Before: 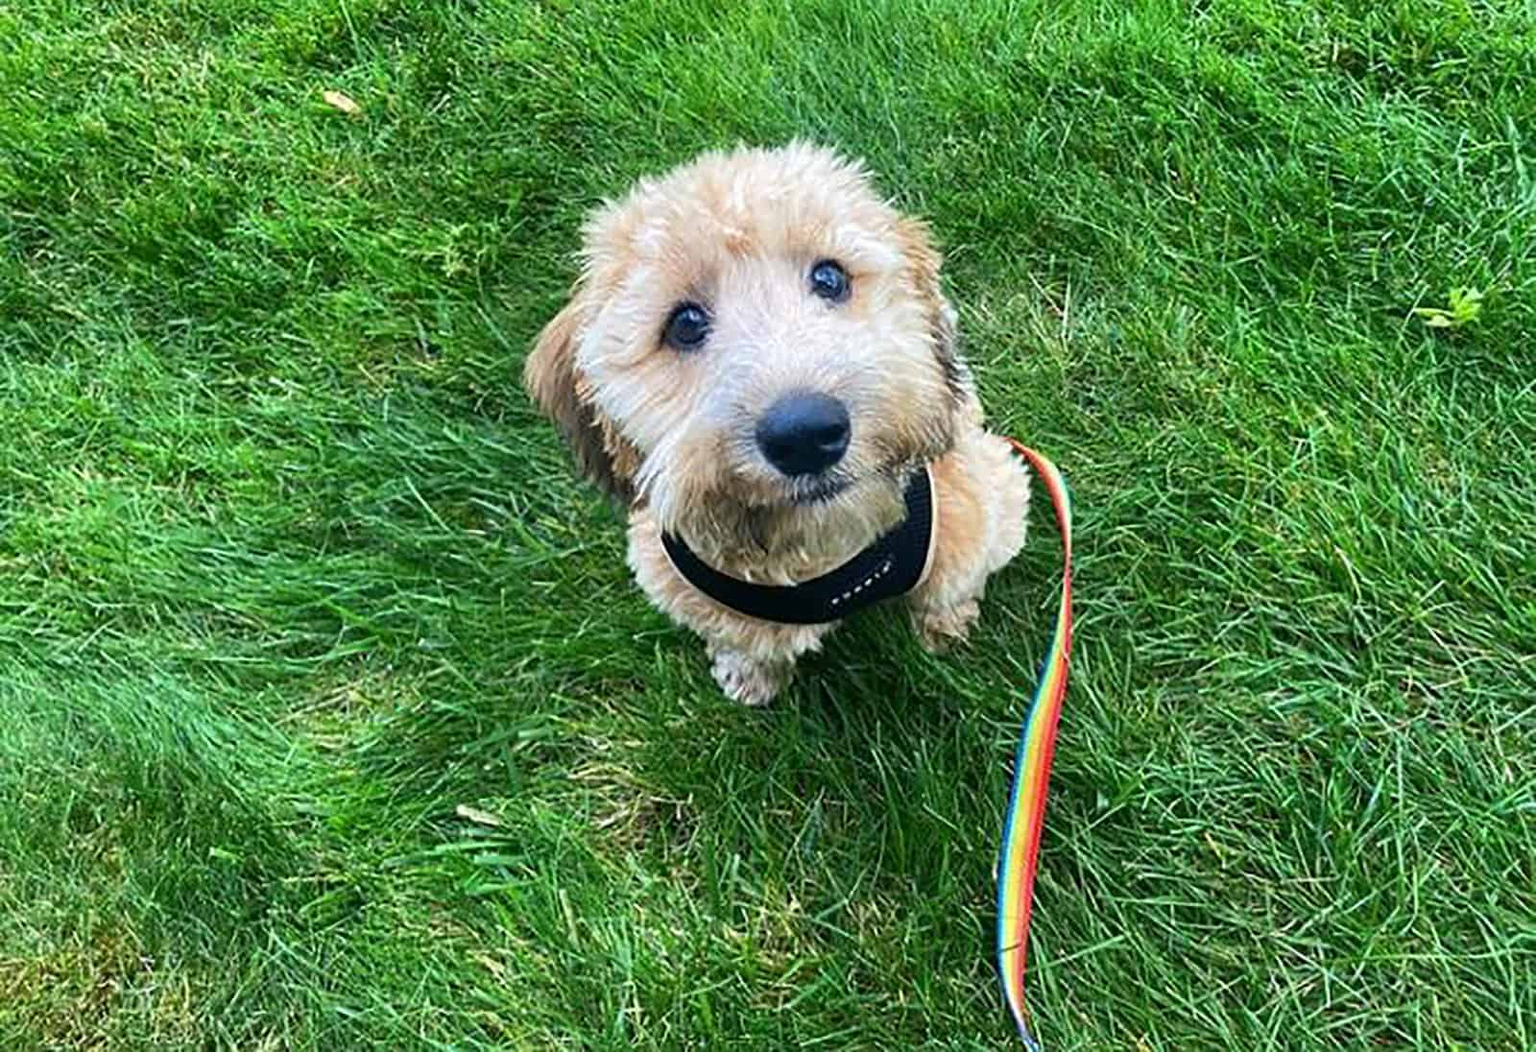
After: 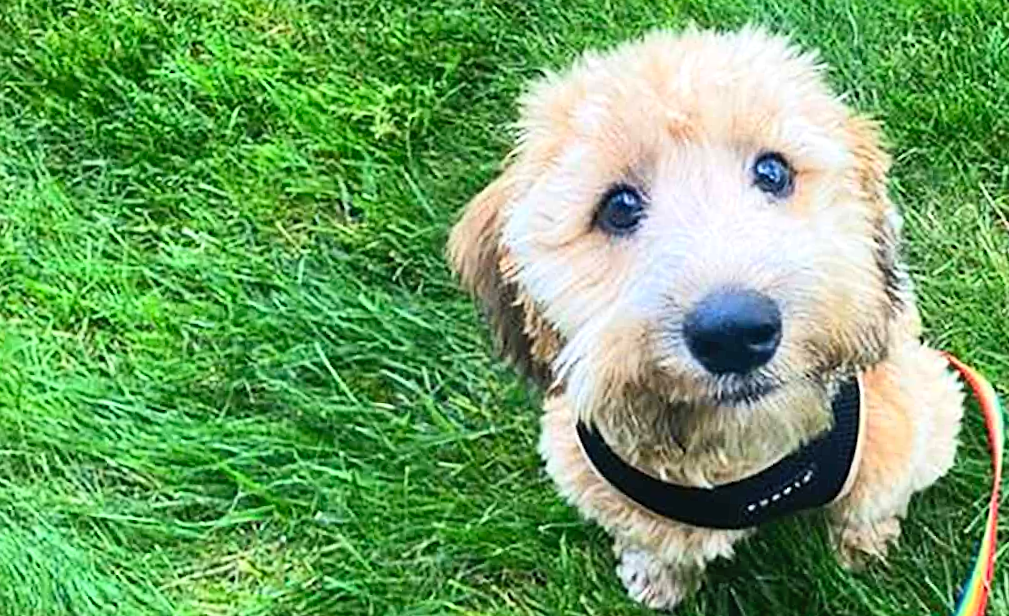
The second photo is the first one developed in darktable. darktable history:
exposure: black level correction -0.001, exposure 0.079 EV, compensate exposure bias true, compensate highlight preservation false
contrast brightness saturation: contrast 0.197, brightness 0.167, saturation 0.227
crop and rotate: angle -4.62°, left 2.1%, top 6.971%, right 27.58%, bottom 30.341%
sharpen: amount 0.203
